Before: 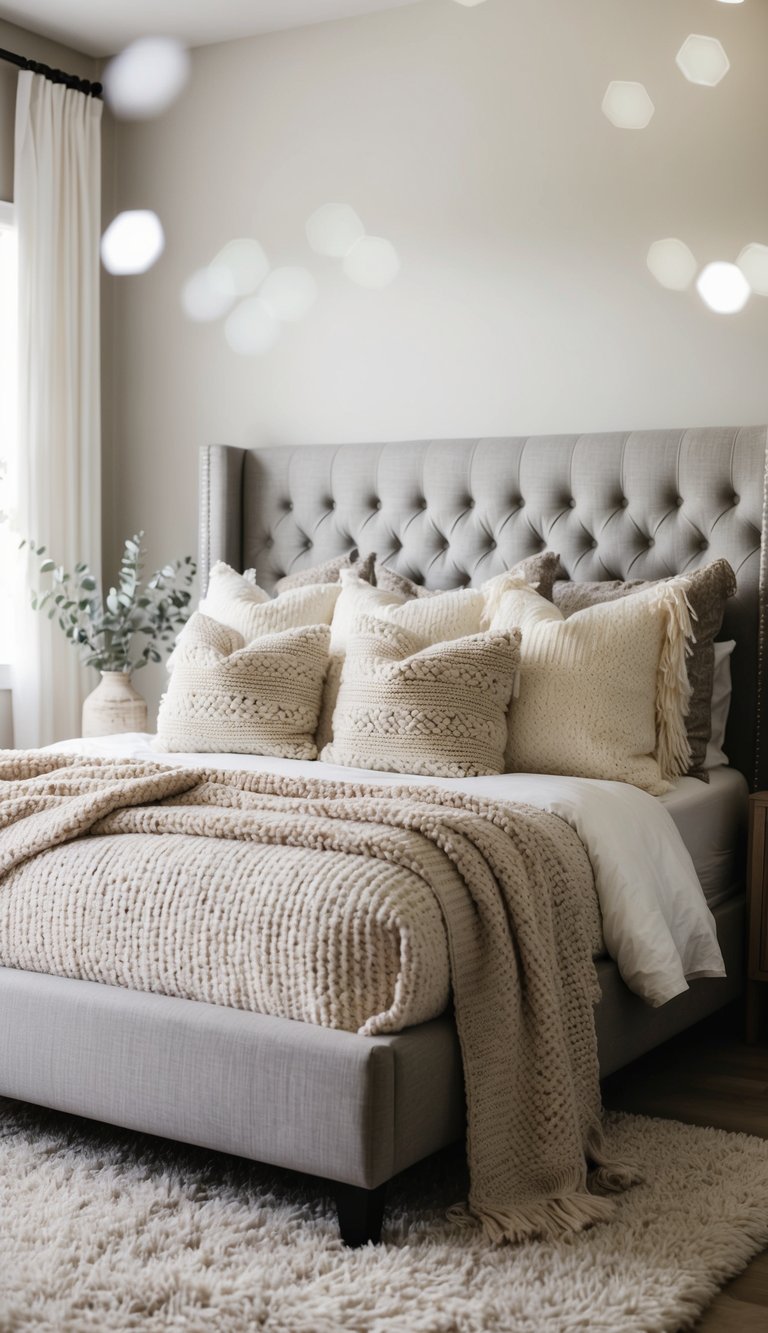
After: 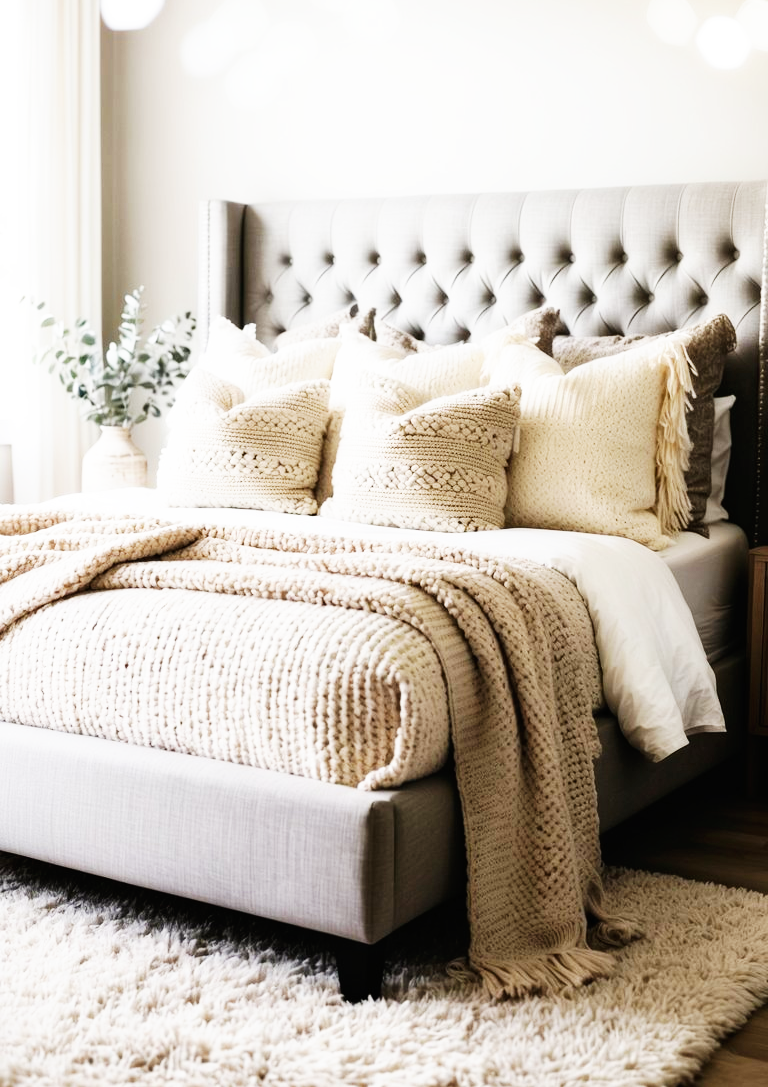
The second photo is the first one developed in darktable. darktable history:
base curve: curves: ch0 [(0, 0) (0.007, 0.004) (0.027, 0.03) (0.046, 0.07) (0.207, 0.54) (0.442, 0.872) (0.673, 0.972) (1, 1)], preserve colors none
crop and rotate: top 18.431%
